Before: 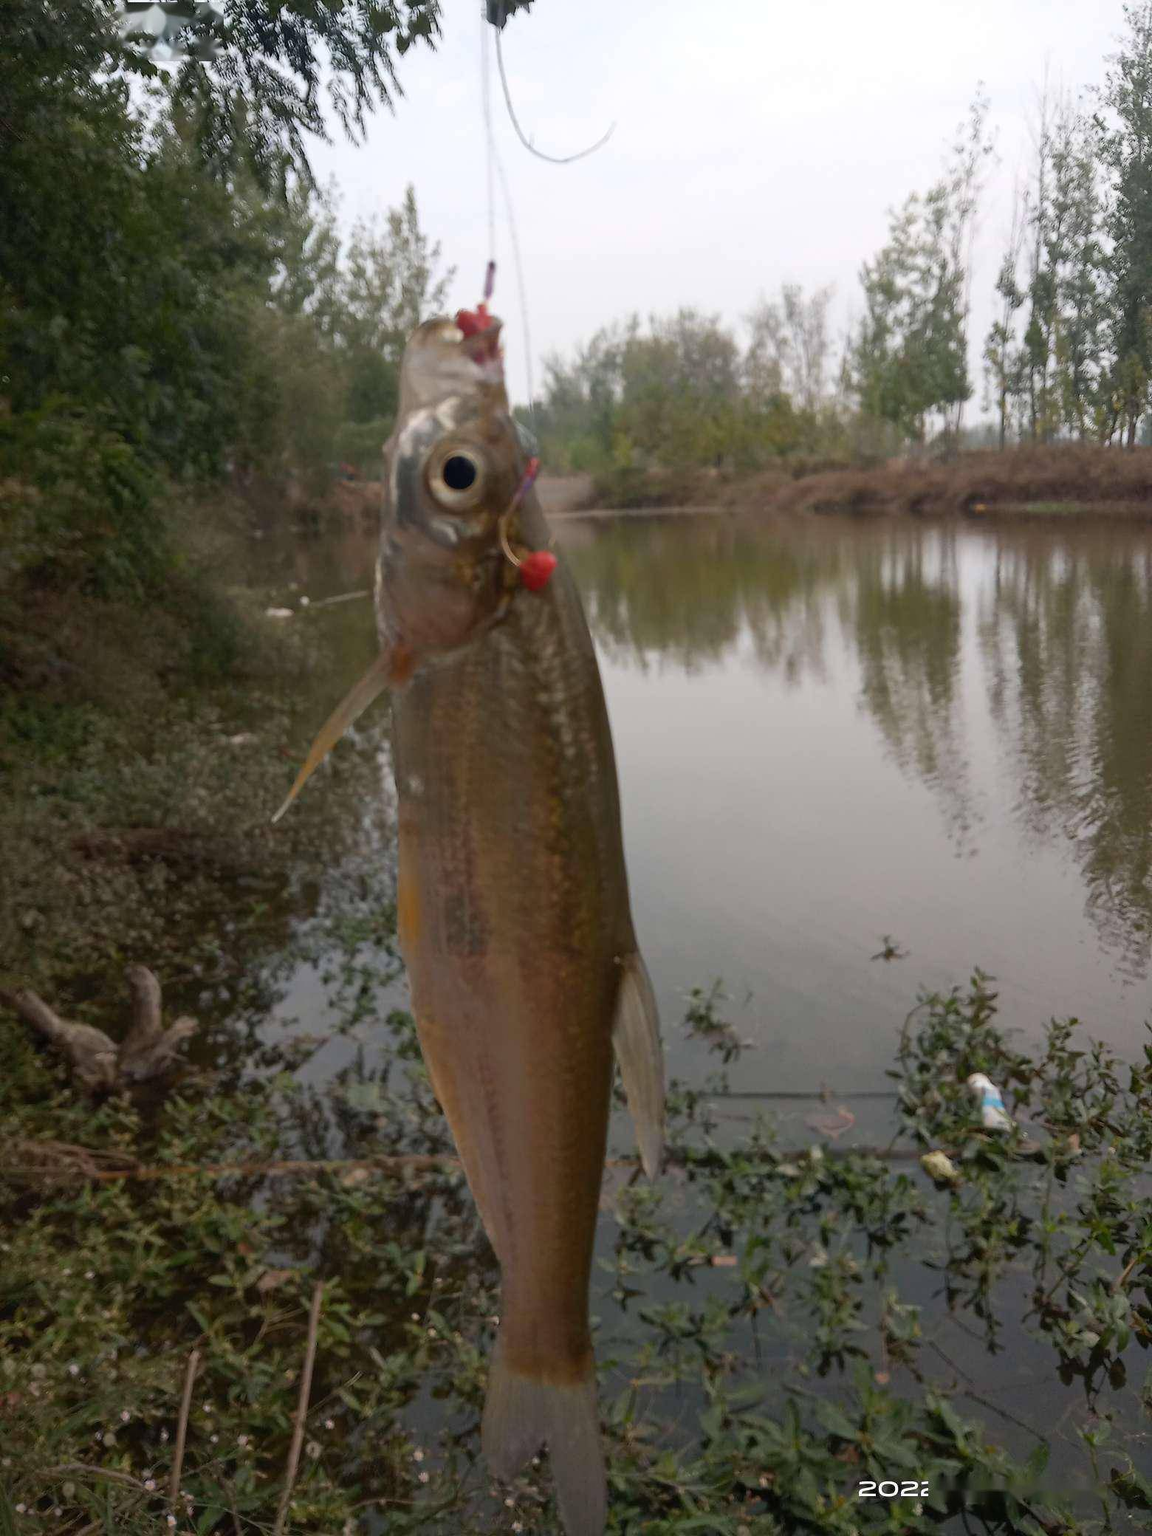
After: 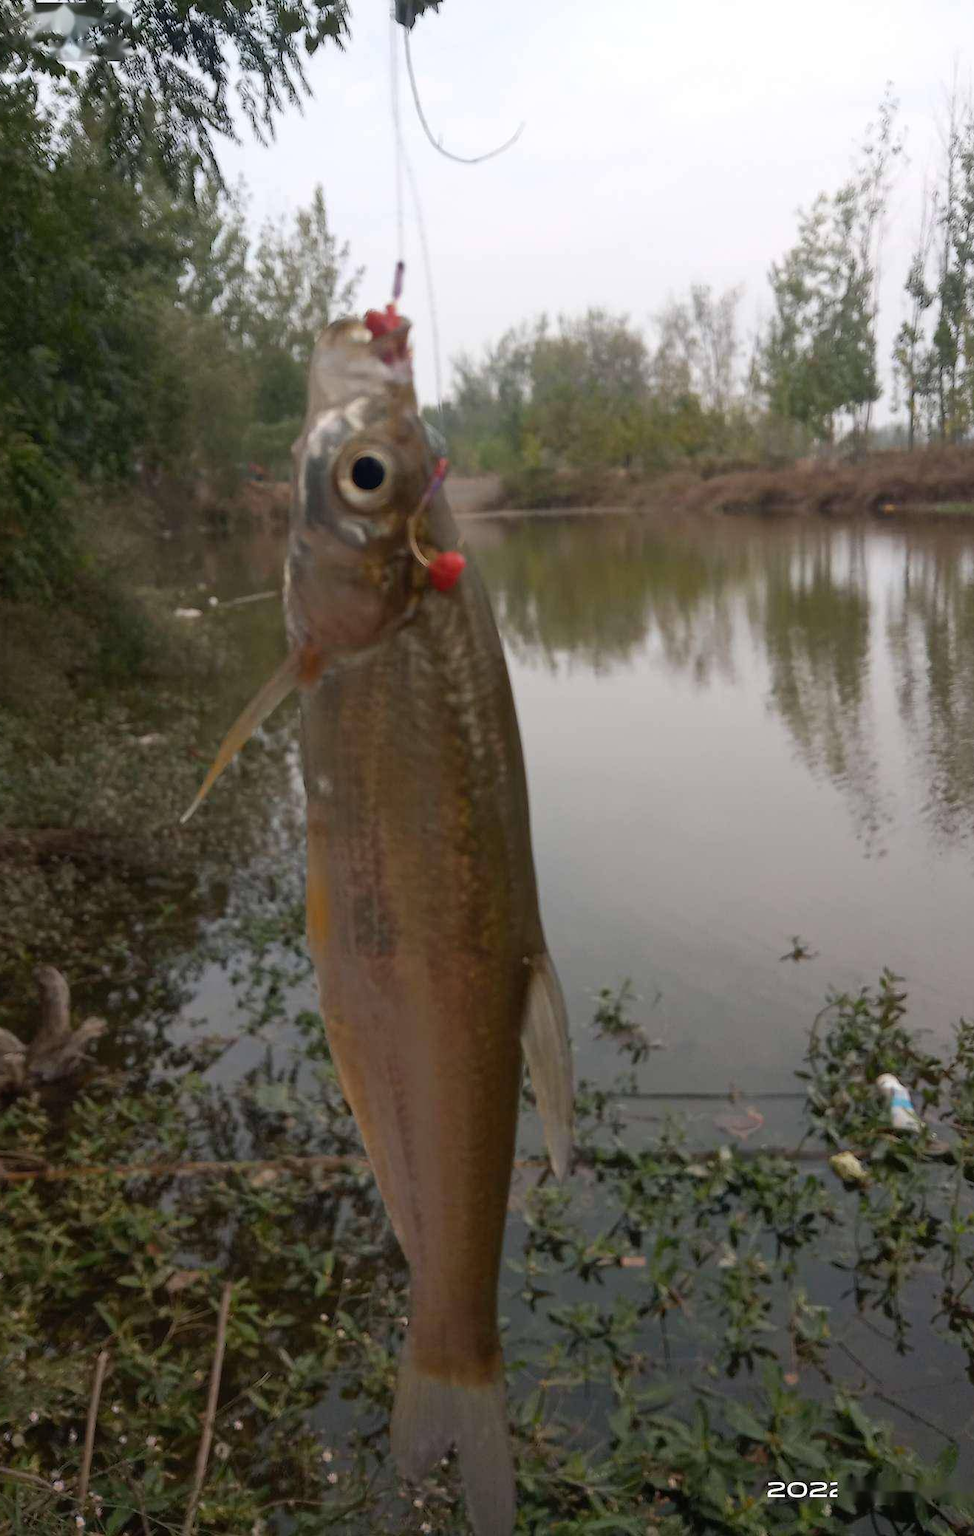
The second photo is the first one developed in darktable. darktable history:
crop: left 7.966%, right 7.419%
